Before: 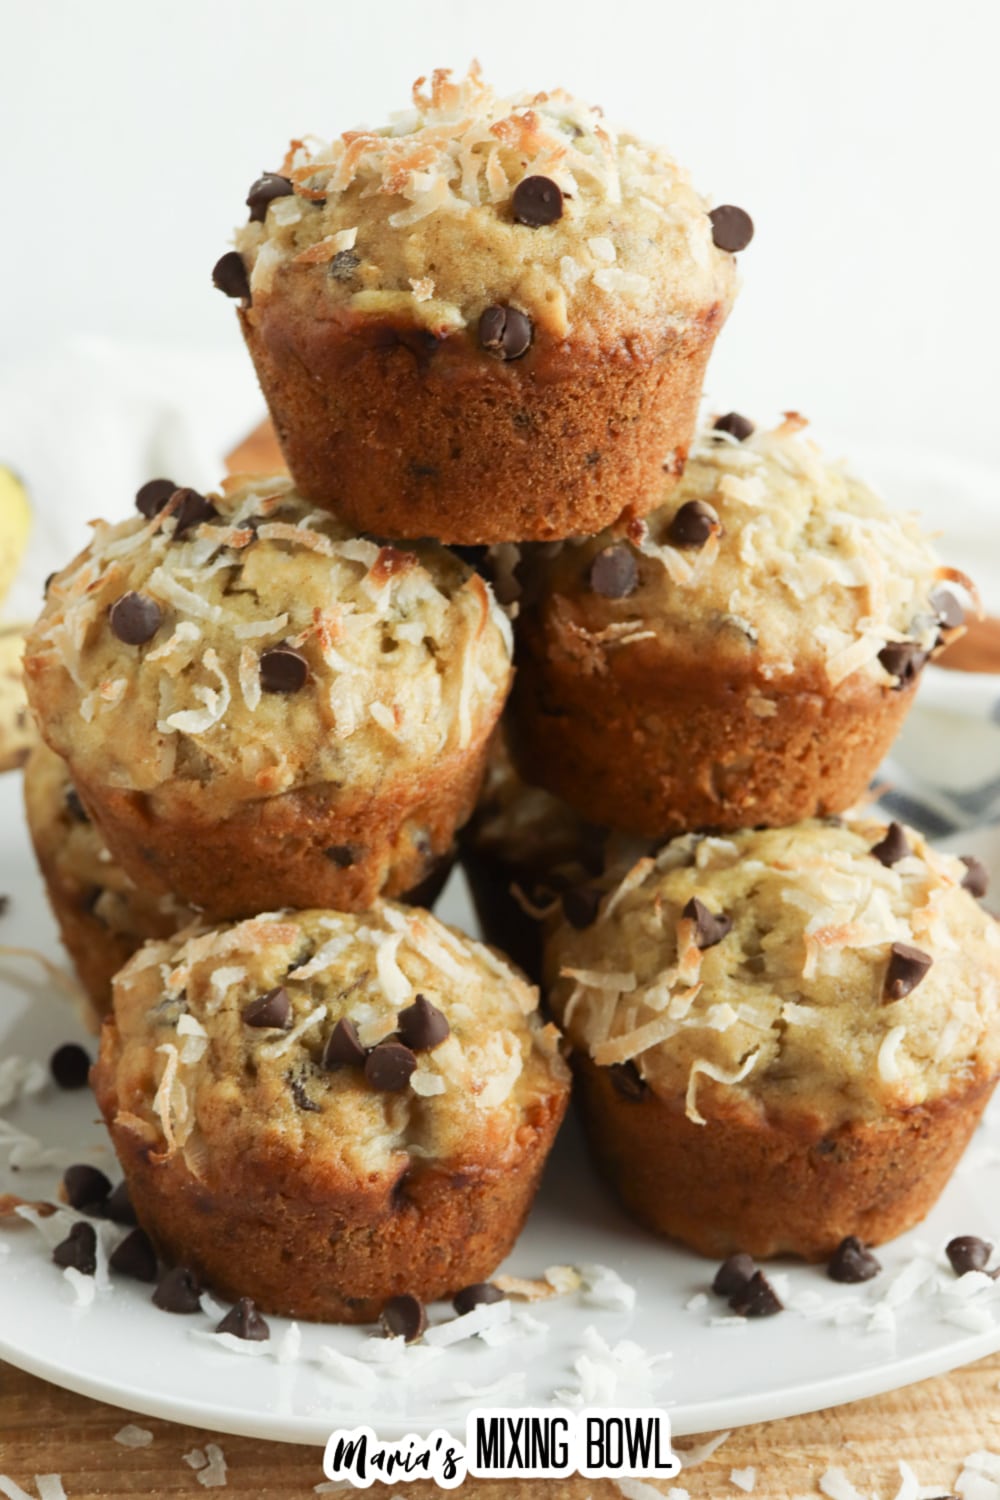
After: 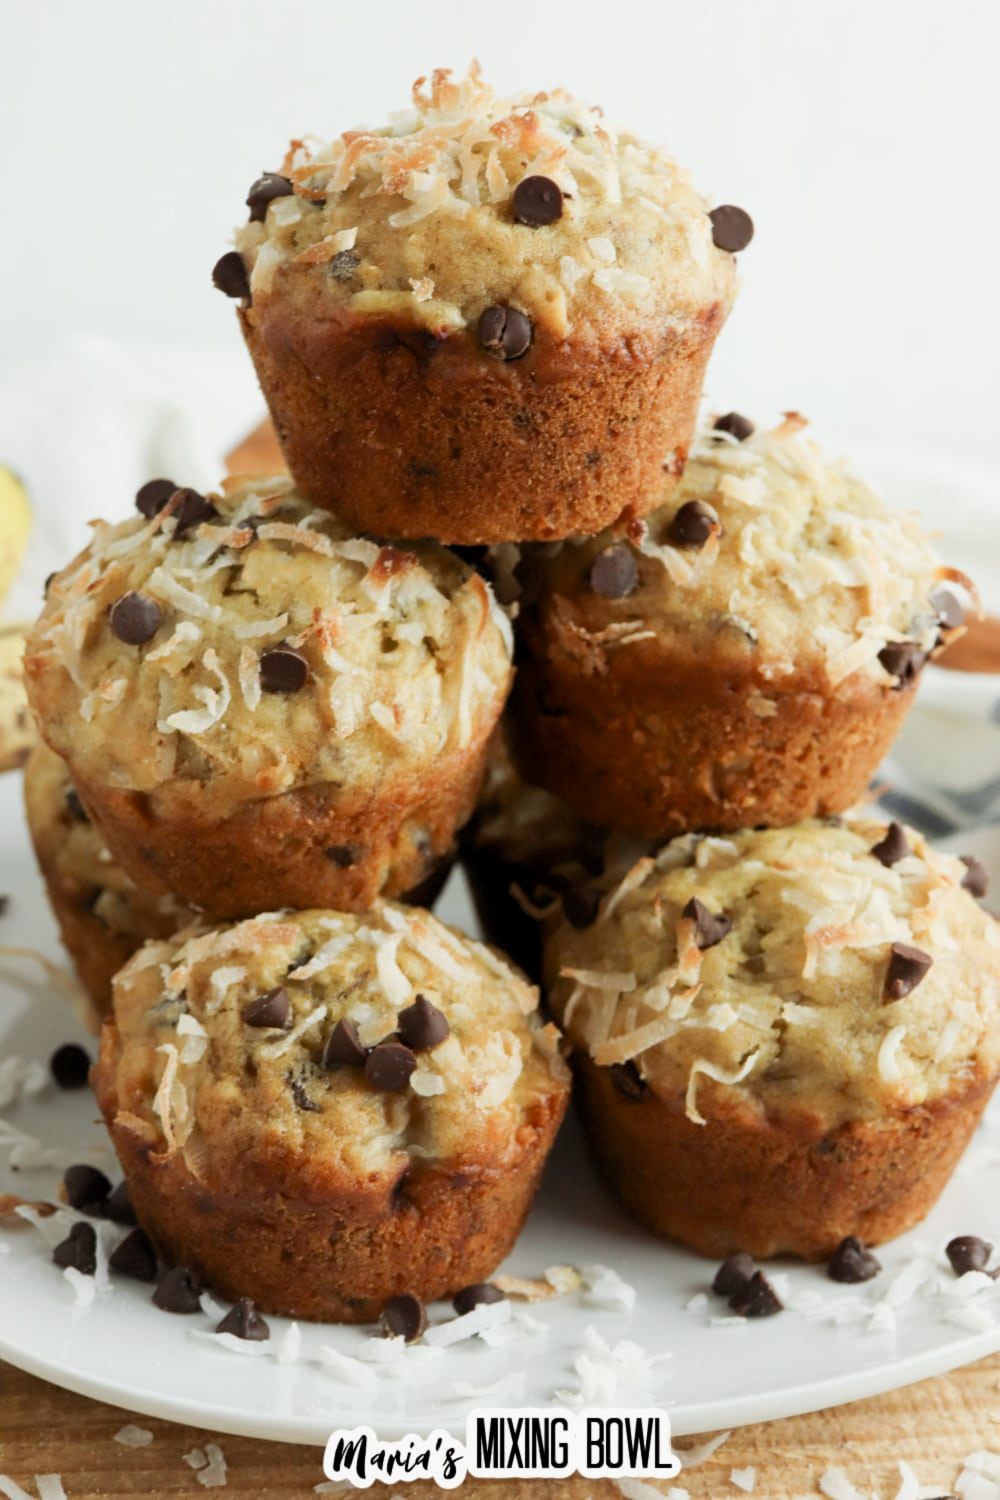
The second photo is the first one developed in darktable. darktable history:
exposure: black level correction 0.002, exposure -0.101 EV, compensate highlight preservation false
levels: levels [0.016, 0.5, 0.996]
